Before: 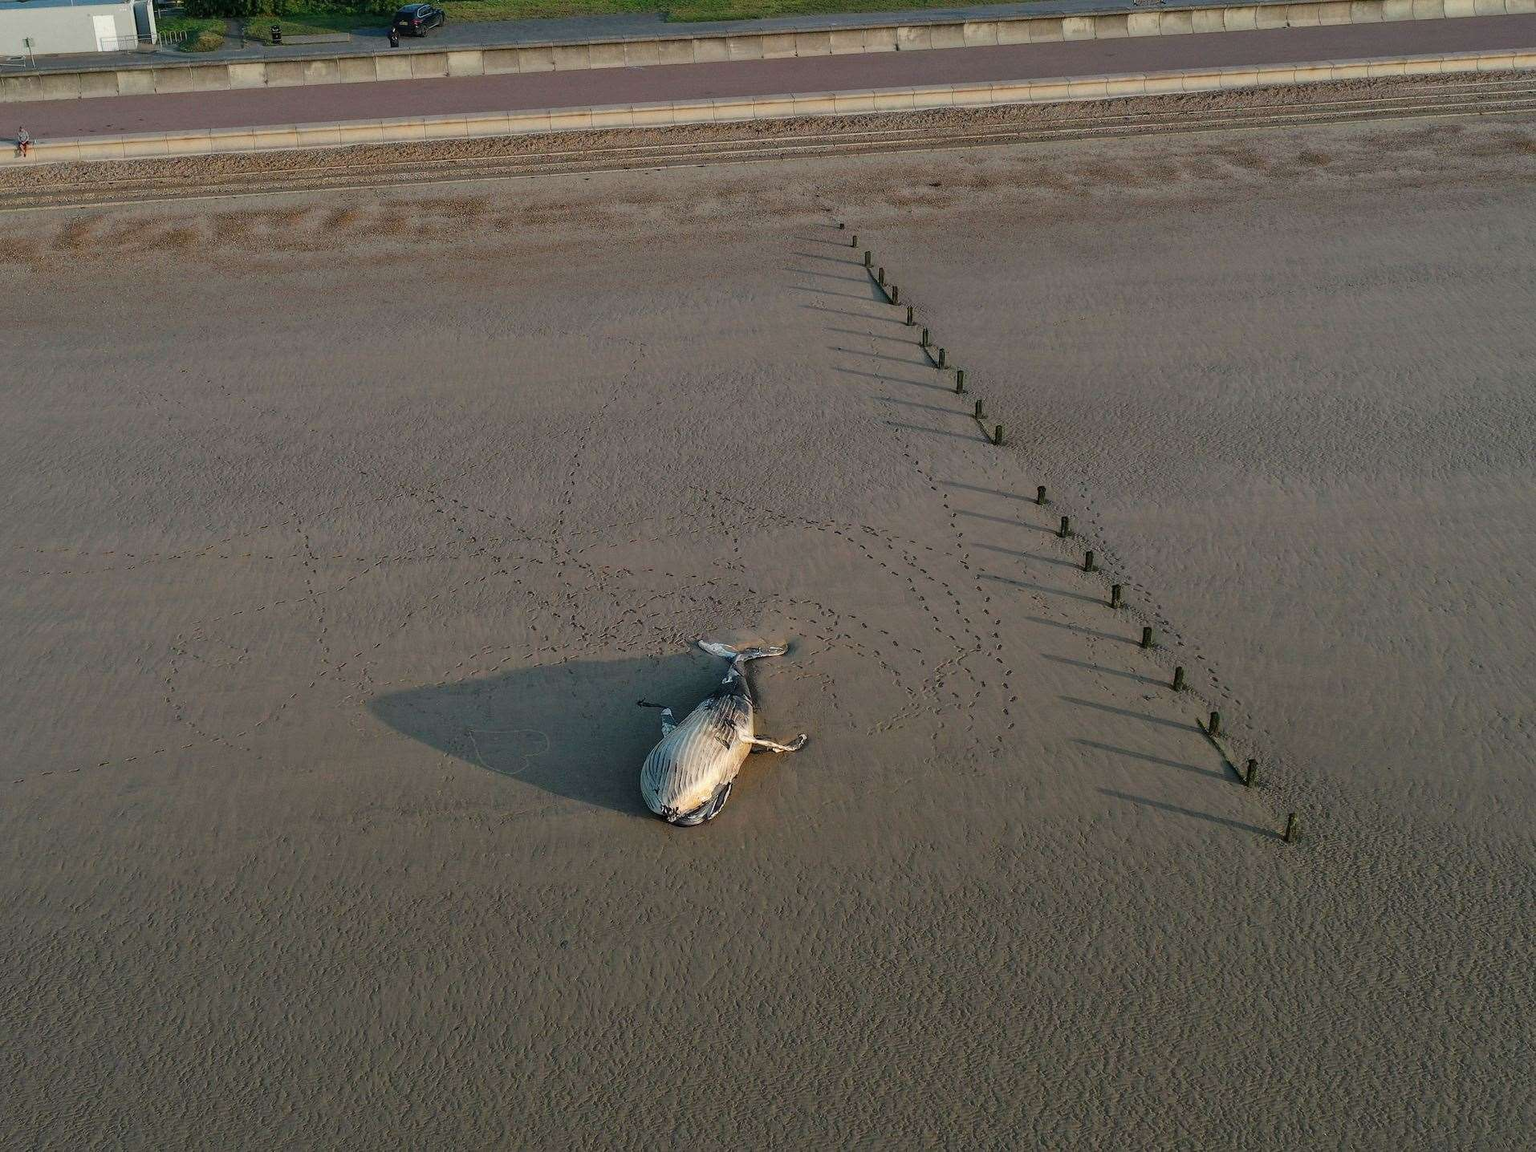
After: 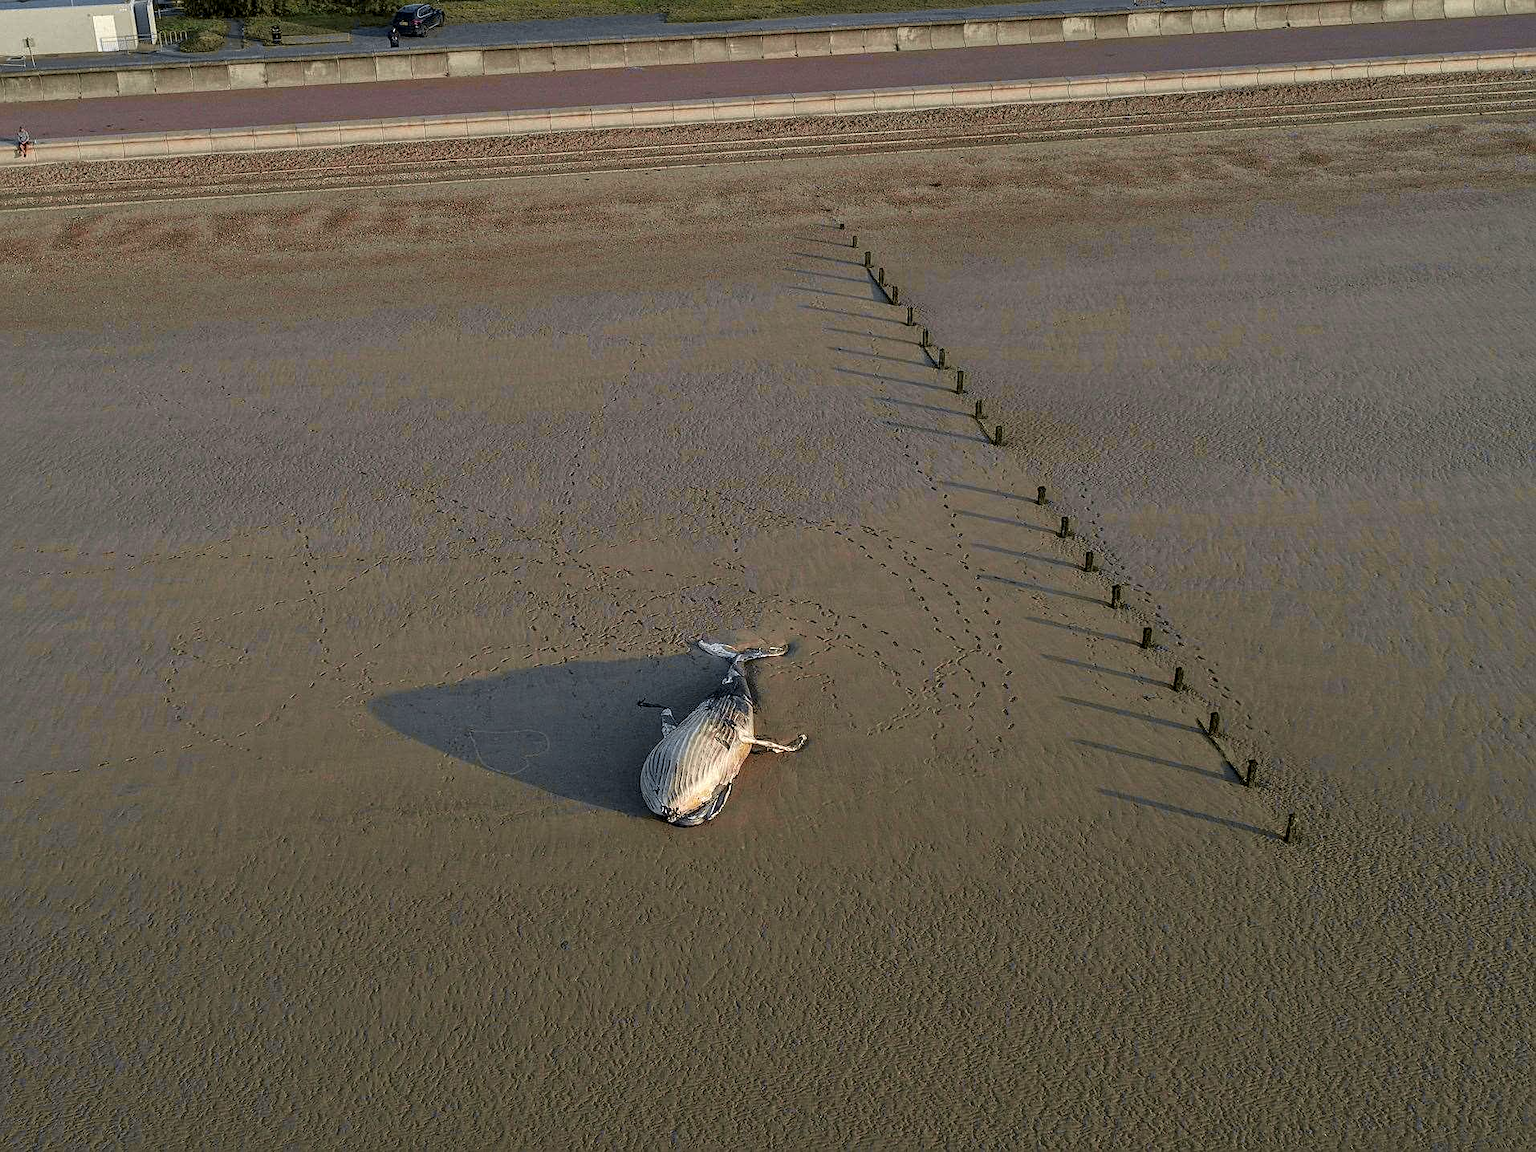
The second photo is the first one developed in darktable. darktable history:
sharpen: on, module defaults
local contrast: on, module defaults
tone curve: curves: ch0 [(0, 0) (0.15, 0.17) (0.452, 0.437) (0.611, 0.588) (0.751, 0.749) (1, 1)]; ch1 [(0, 0) (0.325, 0.327) (0.412, 0.45) (0.453, 0.484) (0.5, 0.501) (0.541, 0.55) (0.617, 0.612) (0.695, 0.697) (1, 1)]; ch2 [(0, 0) (0.386, 0.397) (0.452, 0.459) (0.505, 0.498) (0.524, 0.547) (0.574, 0.566) (0.633, 0.641) (1, 1)], color space Lab, independent channels, preserve colors none
